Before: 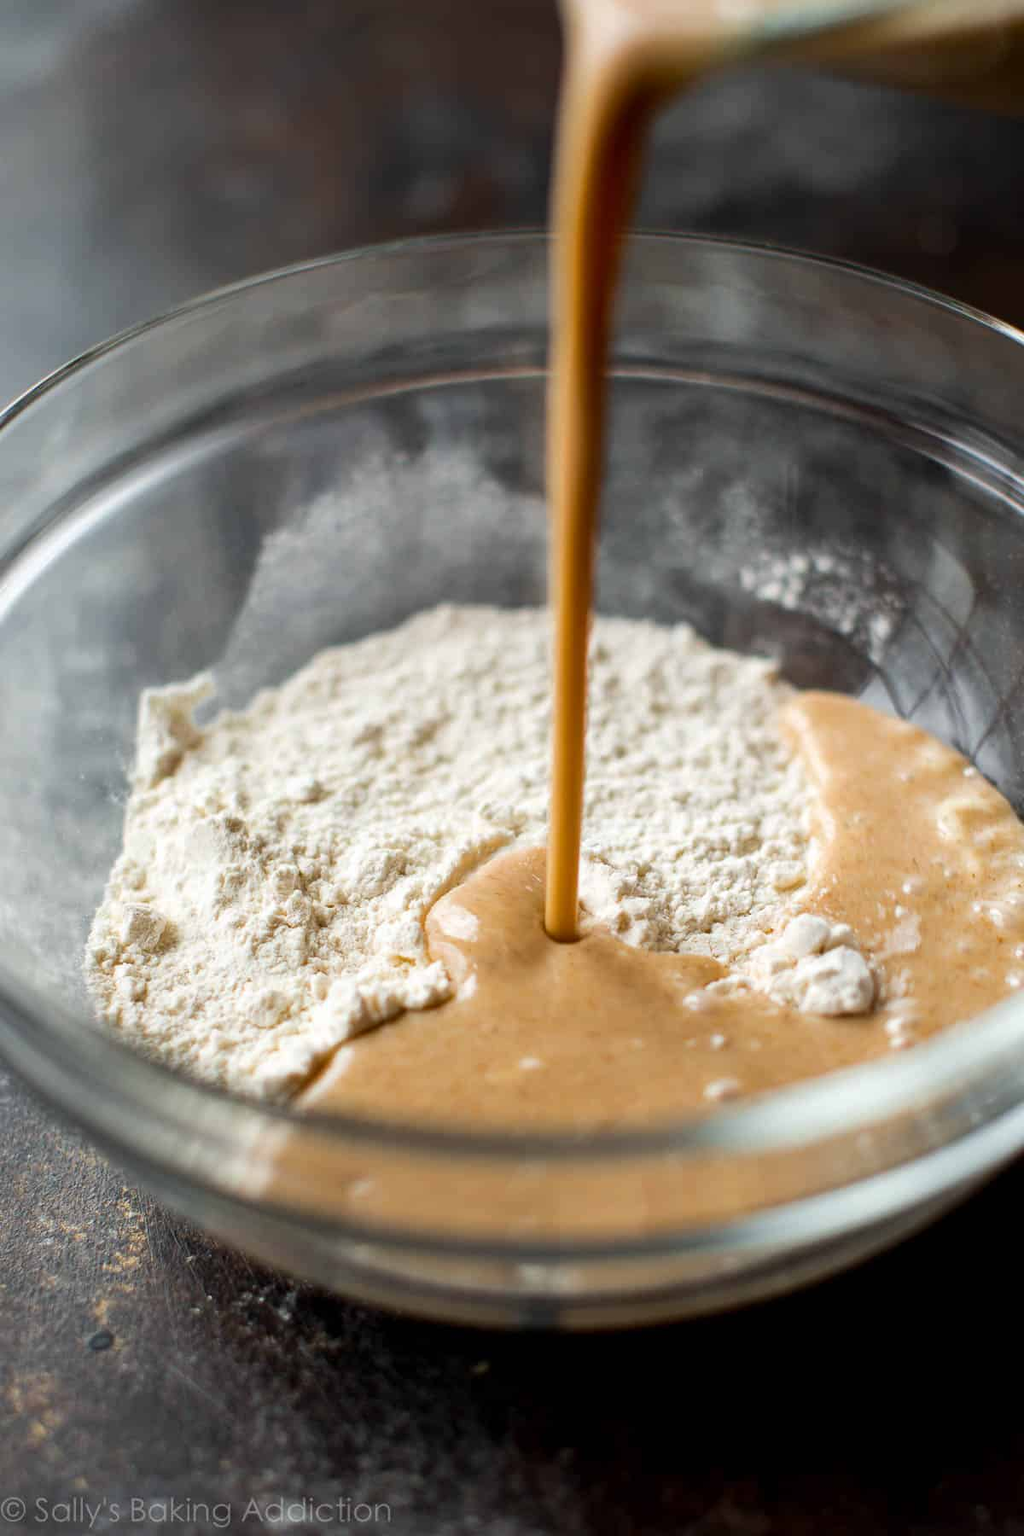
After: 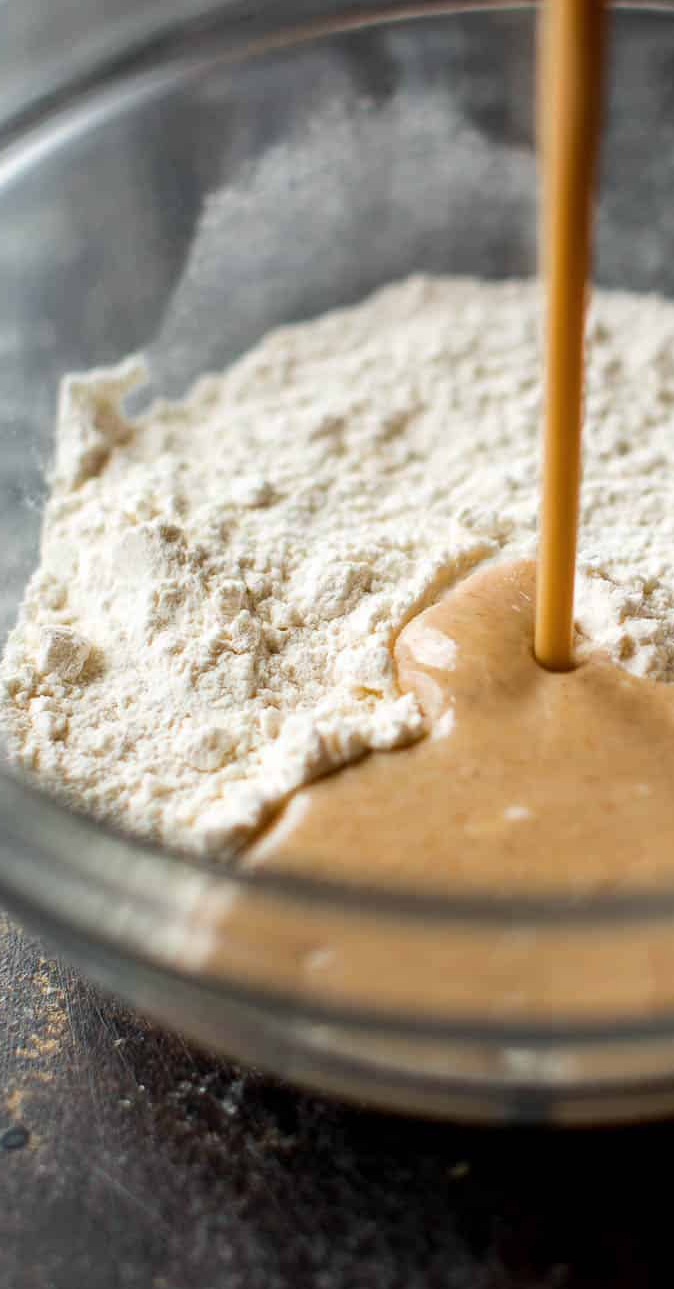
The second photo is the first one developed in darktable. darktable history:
crop: left 8.734%, top 24.102%, right 35.057%, bottom 4.243%
contrast brightness saturation: saturation -0.023
